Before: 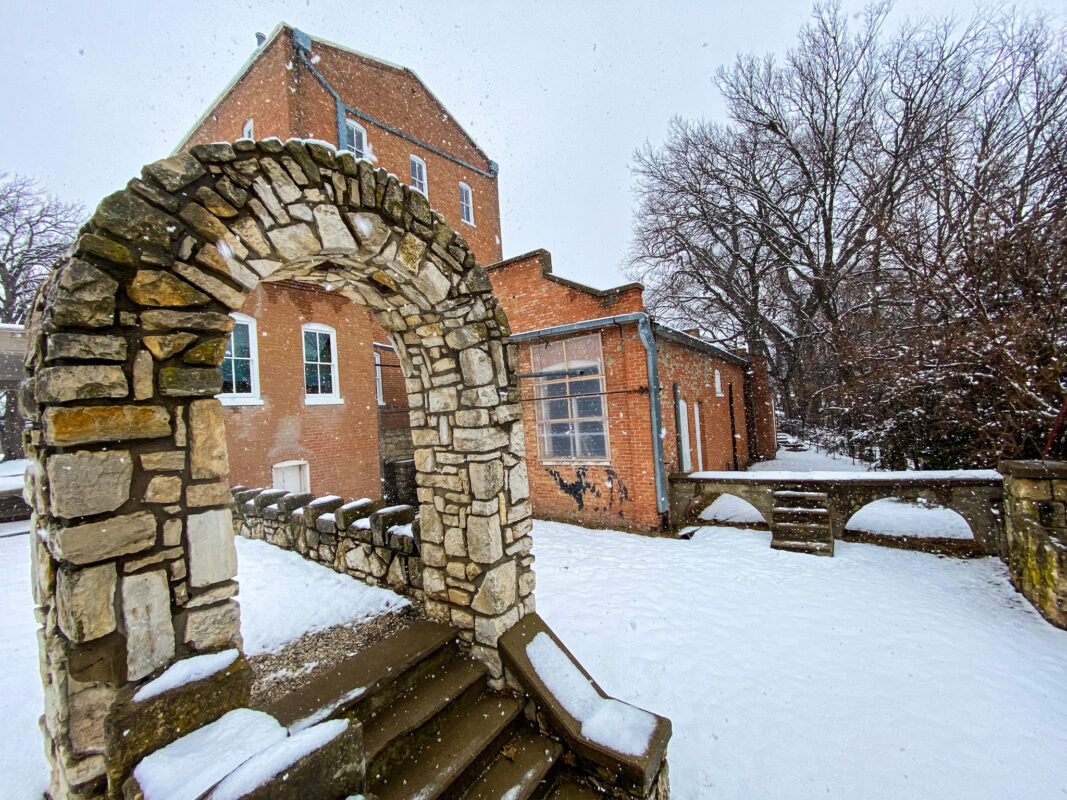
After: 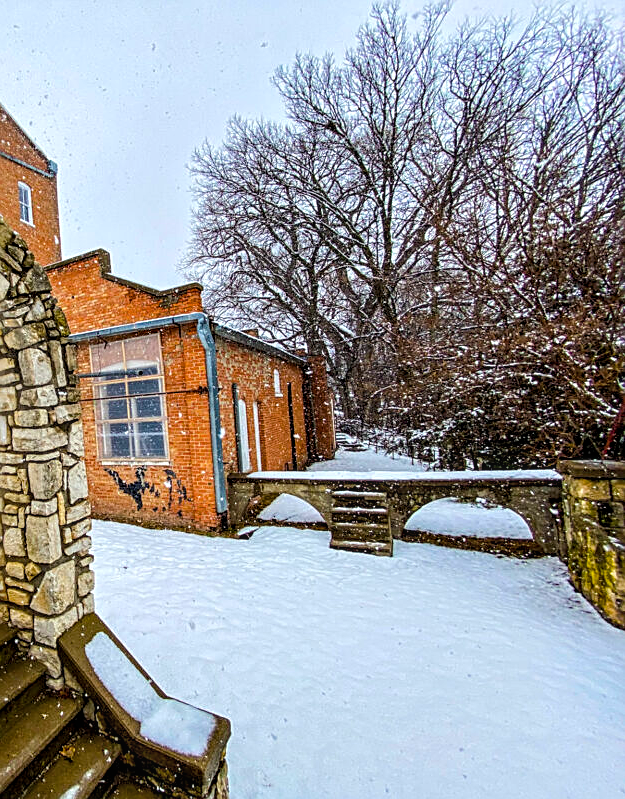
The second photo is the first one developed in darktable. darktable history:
local contrast: on, module defaults
crop: left 41.402%
sharpen: on, module defaults
color balance rgb: perceptual saturation grading › global saturation 25%, perceptual brilliance grading › mid-tones 10%, perceptual brilliance grading › shadows 15%, global vibrance 20%
contrast equalizer: octaves 7, y [[0.6 ×6], [0.55 ×6], [0 ×6], [0 ×6], [0 ×6]], mix 0.3
